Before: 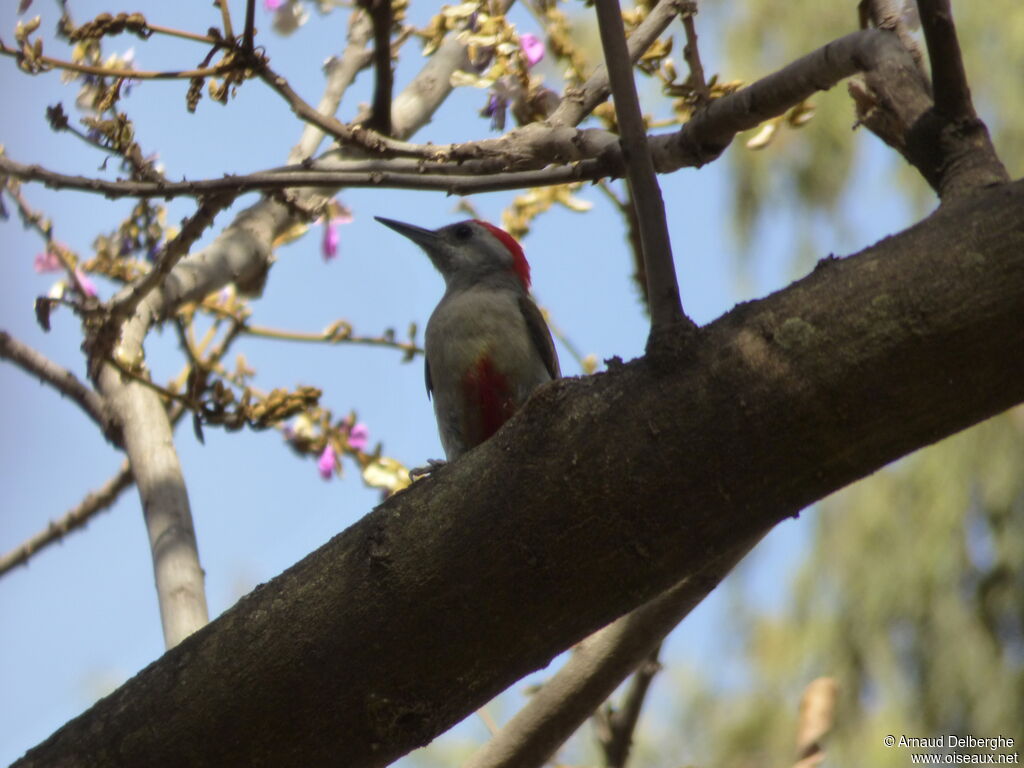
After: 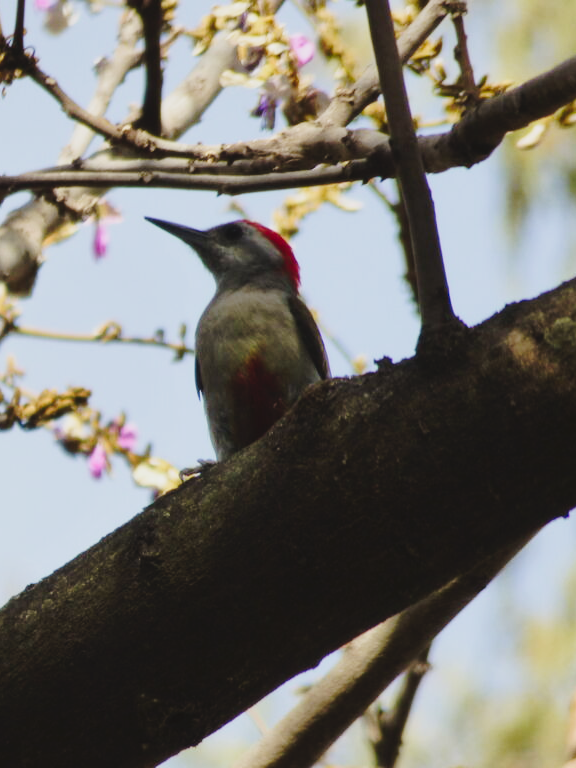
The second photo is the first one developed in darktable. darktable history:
crop and rotate: left 22.516%, right 21.234%
tone curve: curves: ch0 [(0, 0) (0.003, 0.049) (0.011, 0.052) (0.025, 0.057) (0.044, 0.069) (0.069, 0.076) (0.1, 0.09) (0.136, 0.111) (0.177, 0.15) (0.224, 0.197) (0.277, 0.267) (0.335, 0.366) (0.399, 0.477) (0.468, 0.561) (0.543, 0.651) (0.623, 0.733) (0.709, 0.804) (0.801, 0.869) (0.898, 0.924) (1, 1)], preserve colors none
sigmoid: contrast 1.22, skew 0.65
